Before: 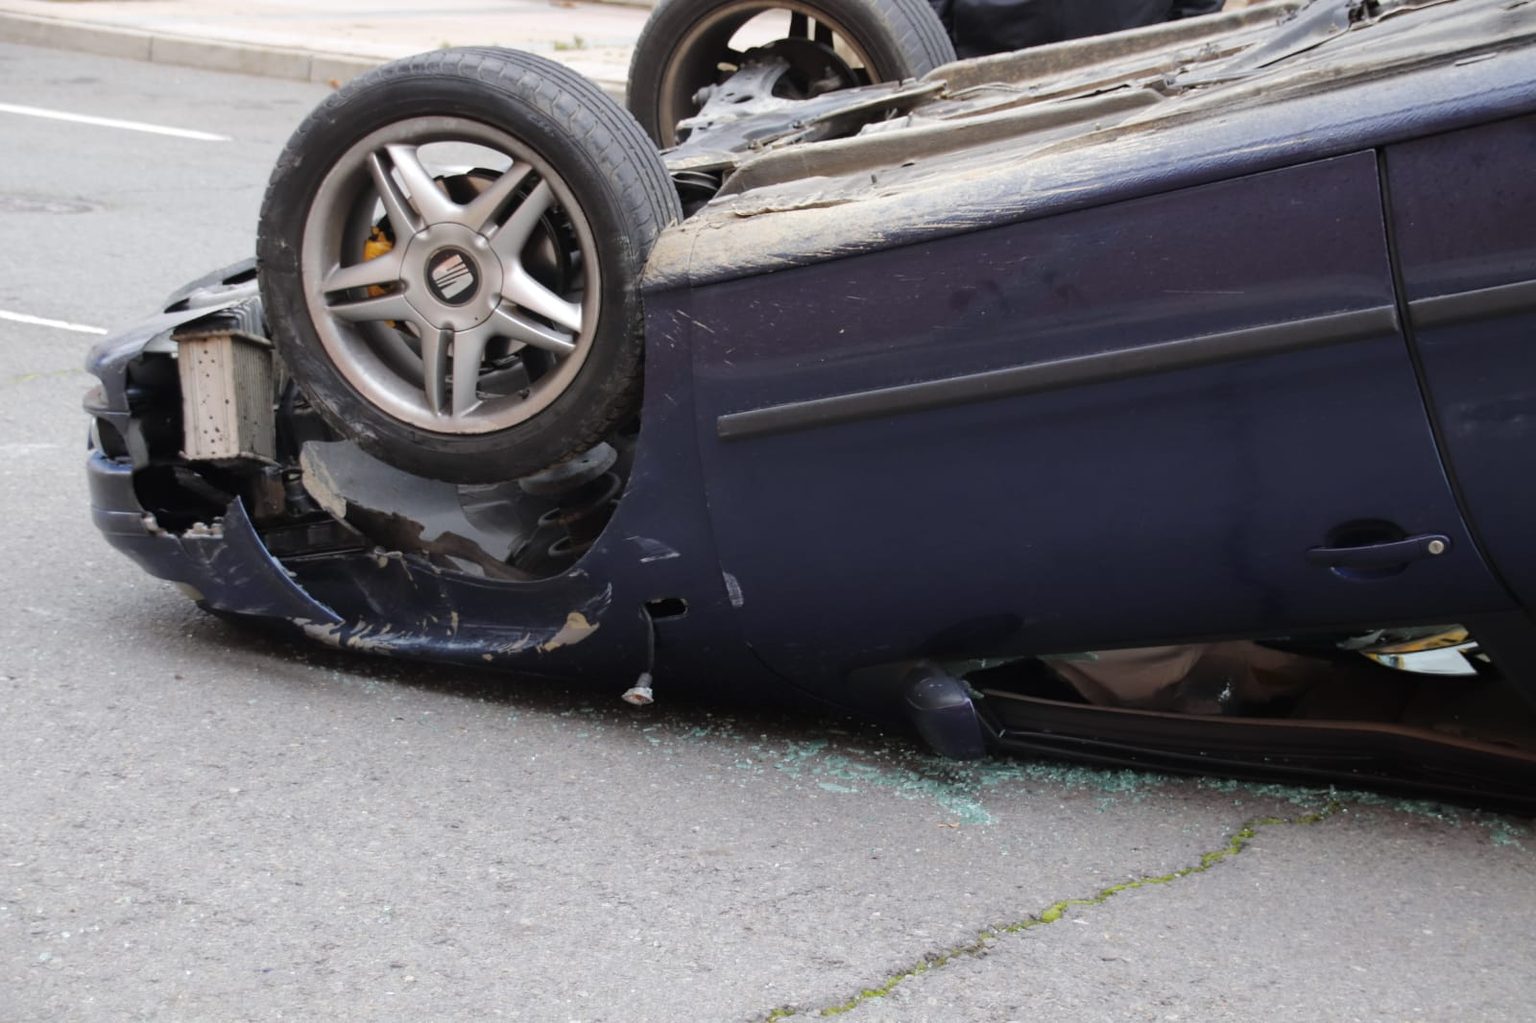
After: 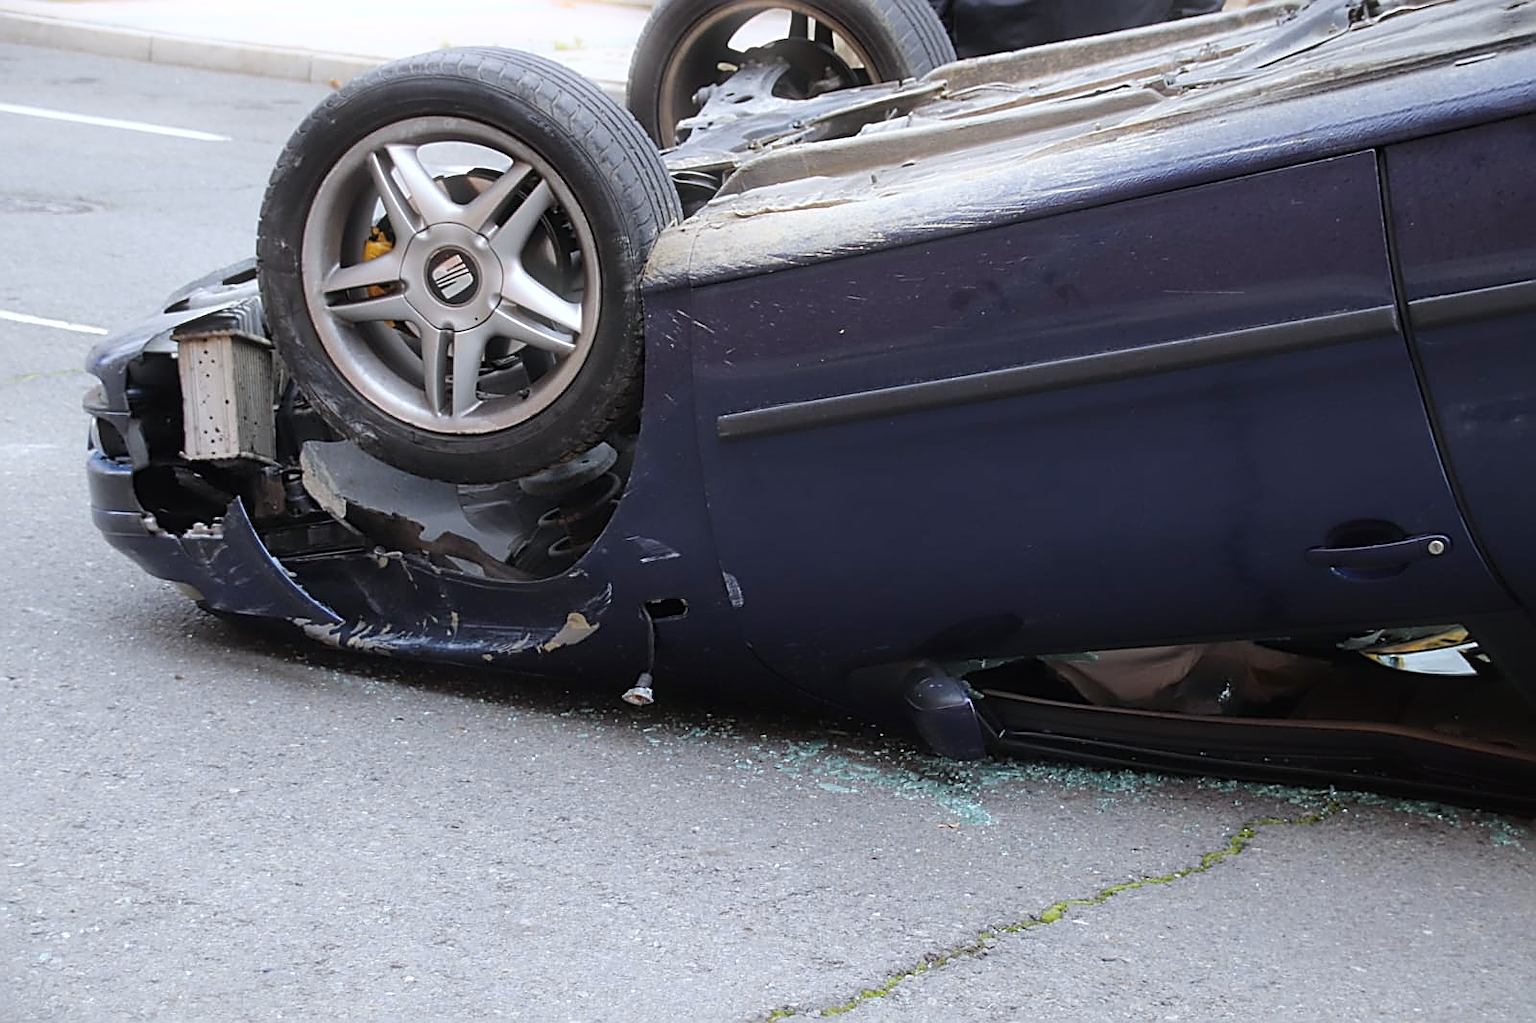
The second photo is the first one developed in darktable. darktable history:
color balance: contrast fulcrum 17.78%
bloom: size 5%, threshold 95%, strength 15%
sharpen: radius 1.685, amount 1.294
white balance: red 0.967, blue 1.049
